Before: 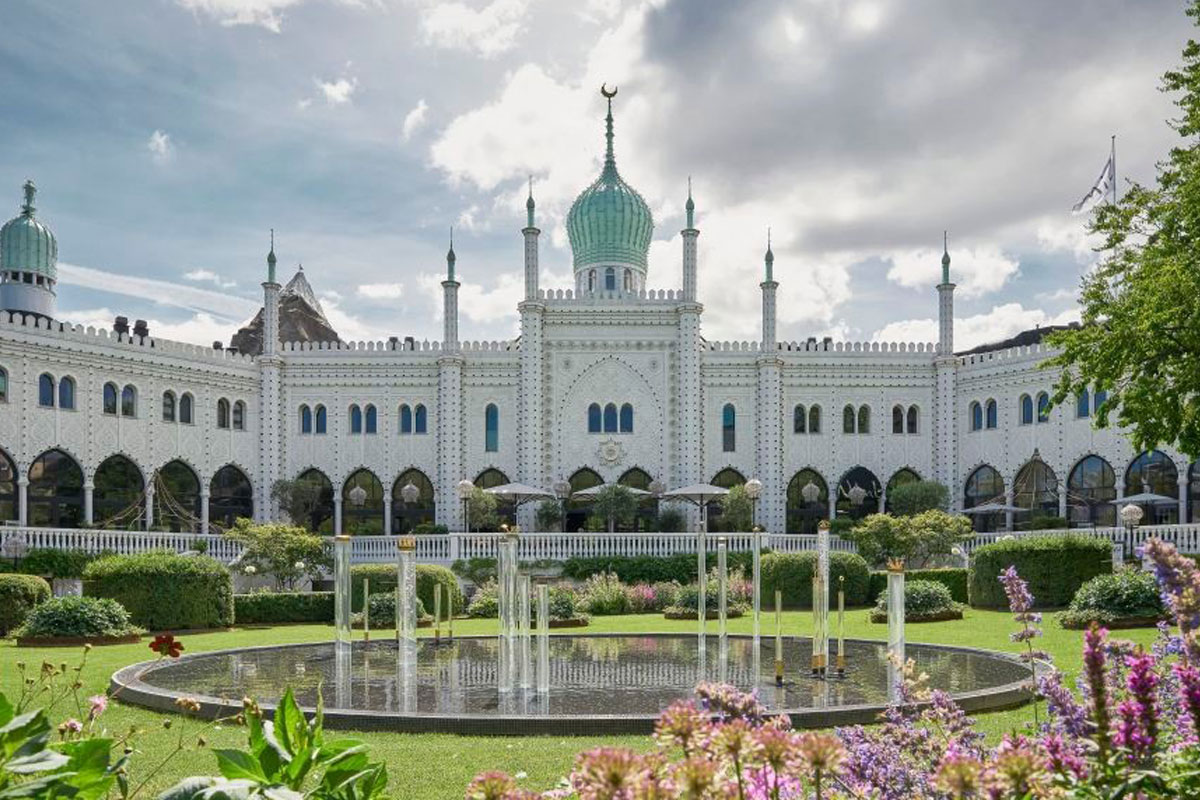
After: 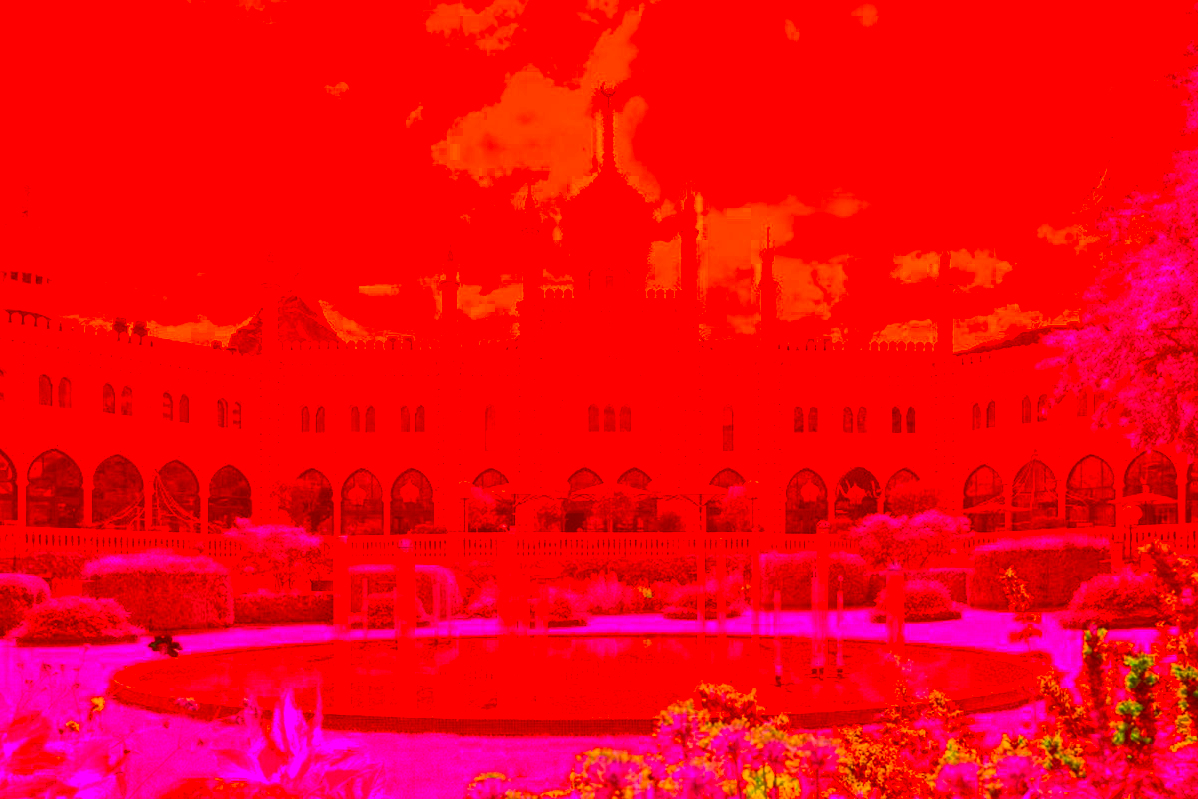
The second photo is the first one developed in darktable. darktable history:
color correction: highlights a* -39.68, highlights b* -40, shadows a* -40, shadows b* -40, saturation -3
crop and rotate: left 0.126%
exposure: black level correction 0, compensate exposure bias true, compensate highlight preservation false
white balance: red 0.976, blue 1.04
